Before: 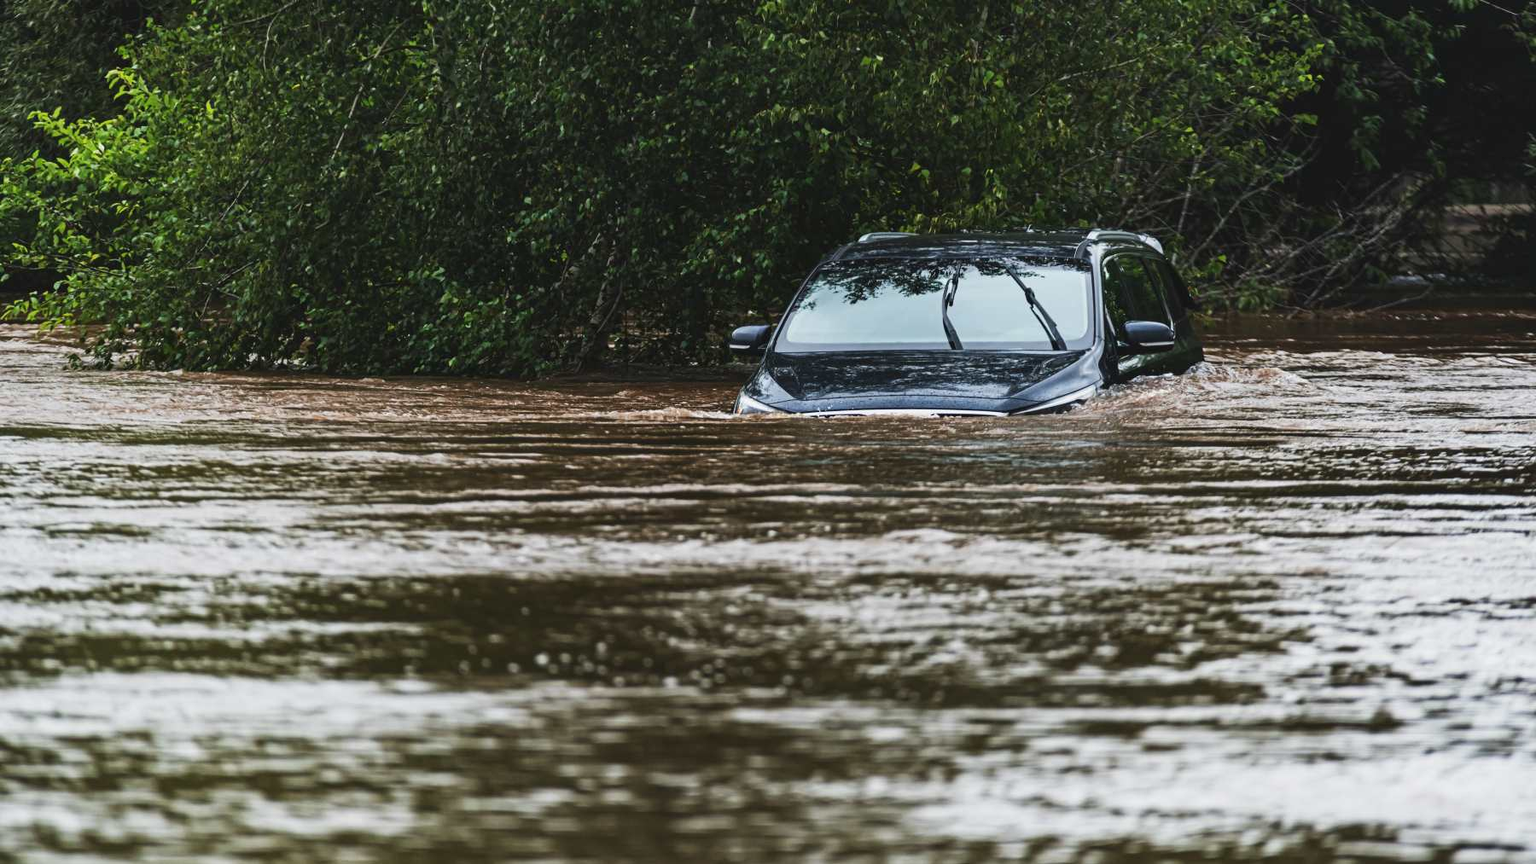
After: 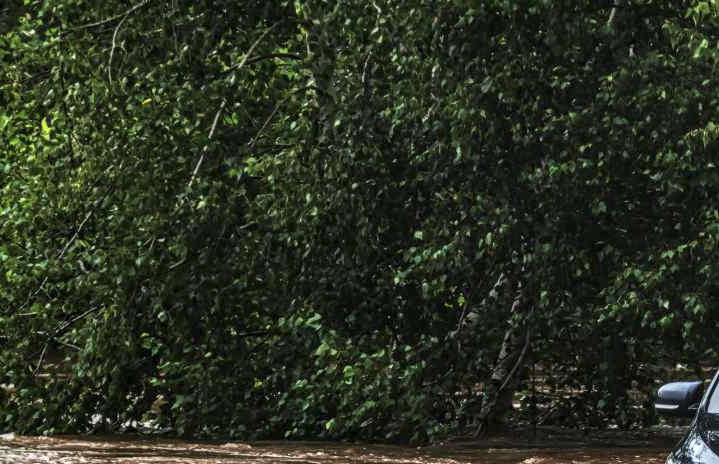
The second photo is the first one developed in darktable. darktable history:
crop and rotate: left 11.158%, top 0.064%, right 48.852%, bottom 54.108%
local contrast: detail 160%
